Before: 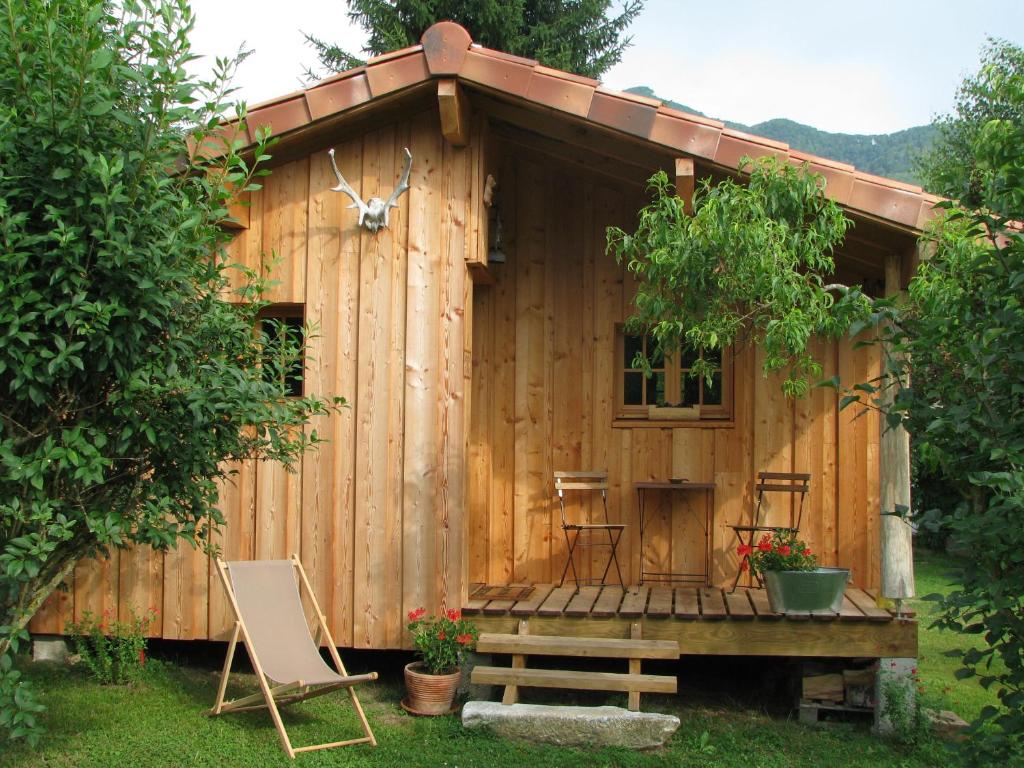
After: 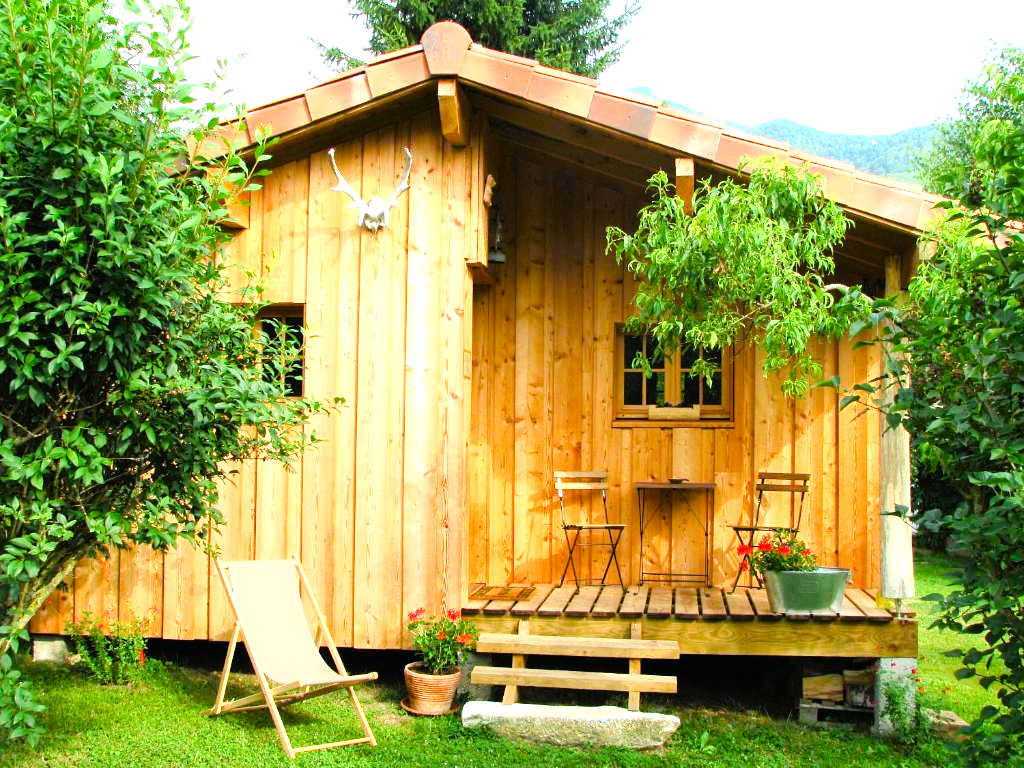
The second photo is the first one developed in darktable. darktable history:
exposure: exposure 1.248 EV, compensate highlight preservation false
color balance rgb: perceptual saturation grading › global saturation 45.643%, perceptual saturation grading › highlights -50.531%, perceptual saturation grading › shadows 30.955%, global vibrance 20%
tone curve: curves: ch0 [(0, 0) (0.003, 0.003) (0.011, 0.005) (0.025, 0.008) (0.044, 0.012) (0.069, 0.02) (0.1, 0.031) (0.136, 0.047) (0.177, 0.088) (0.224, 0.141) (0.277, 0.222) (0.335, 0.32) (0.399, 0.422) (0.468, 0.523) (0.543, 0.621) (0.623, 0.715) (0.709, 0.796) (0.801, 0.88) (0.898, 0.962) (1, 1)], color space Lab, linked channels, preserve colors none
